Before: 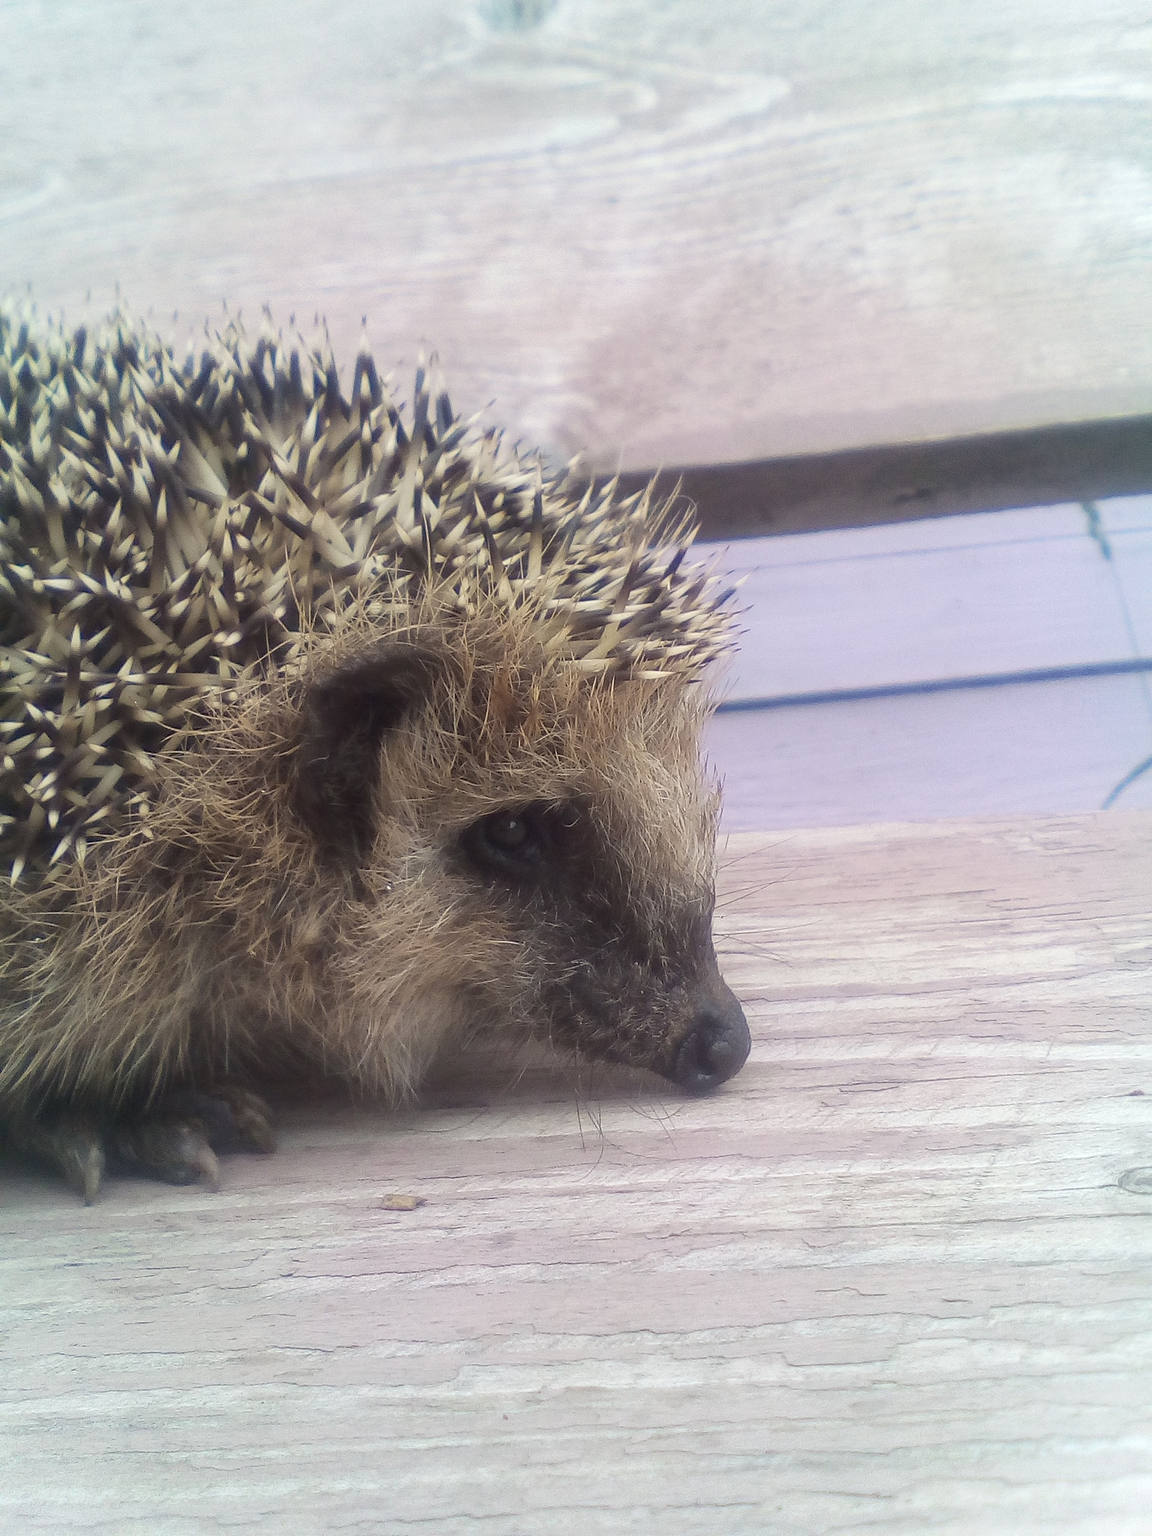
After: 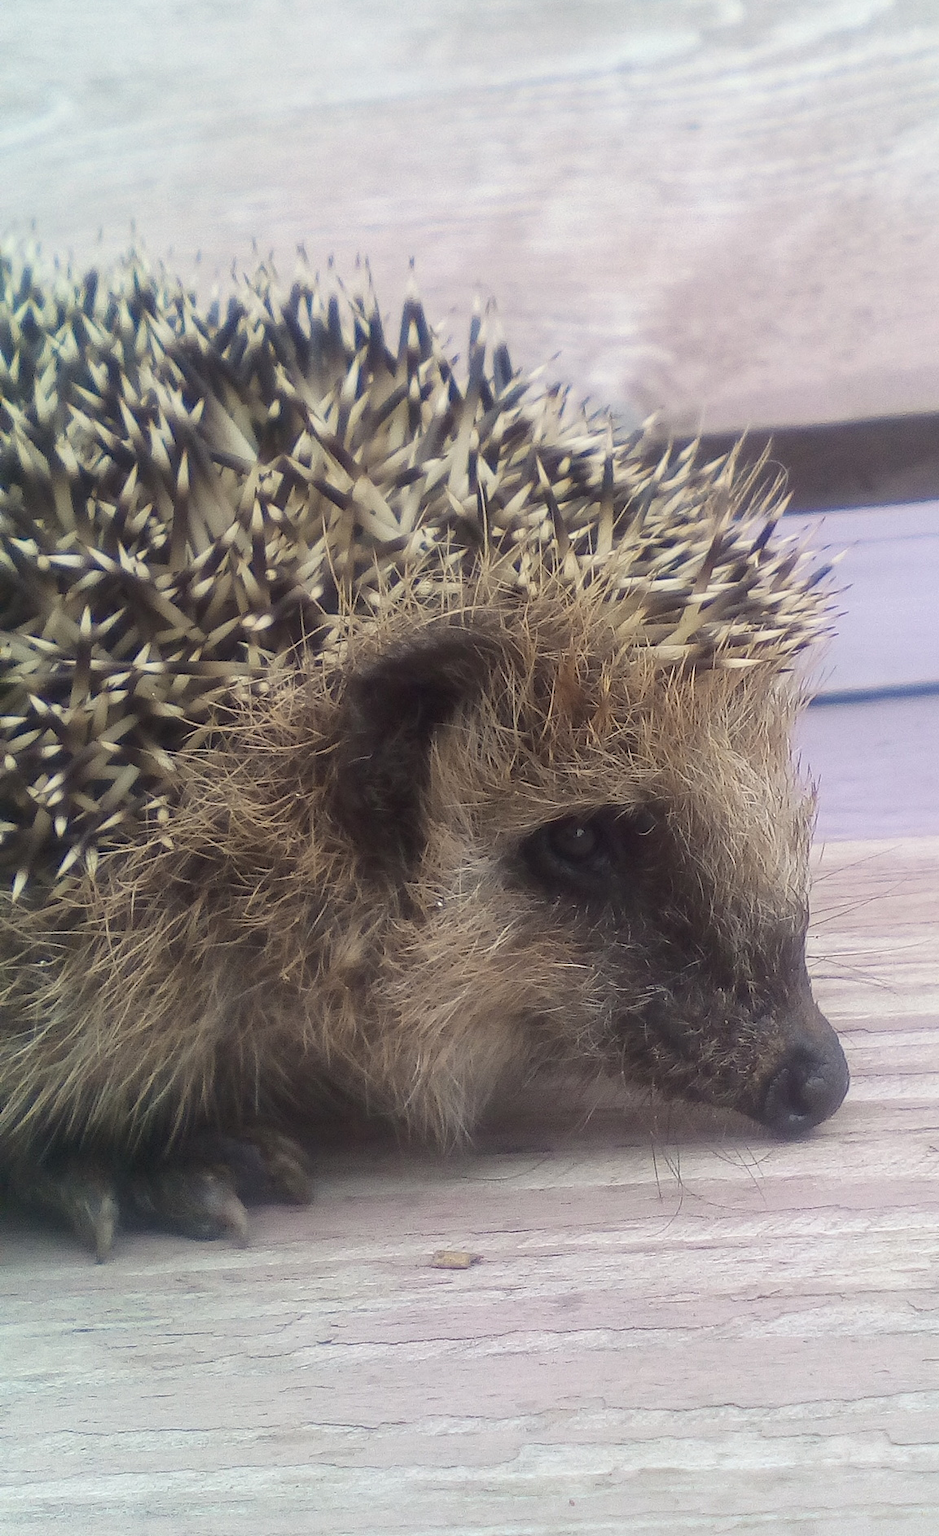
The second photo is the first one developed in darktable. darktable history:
crop: top 5.811%, right 27.89%, bottom 5.751%
